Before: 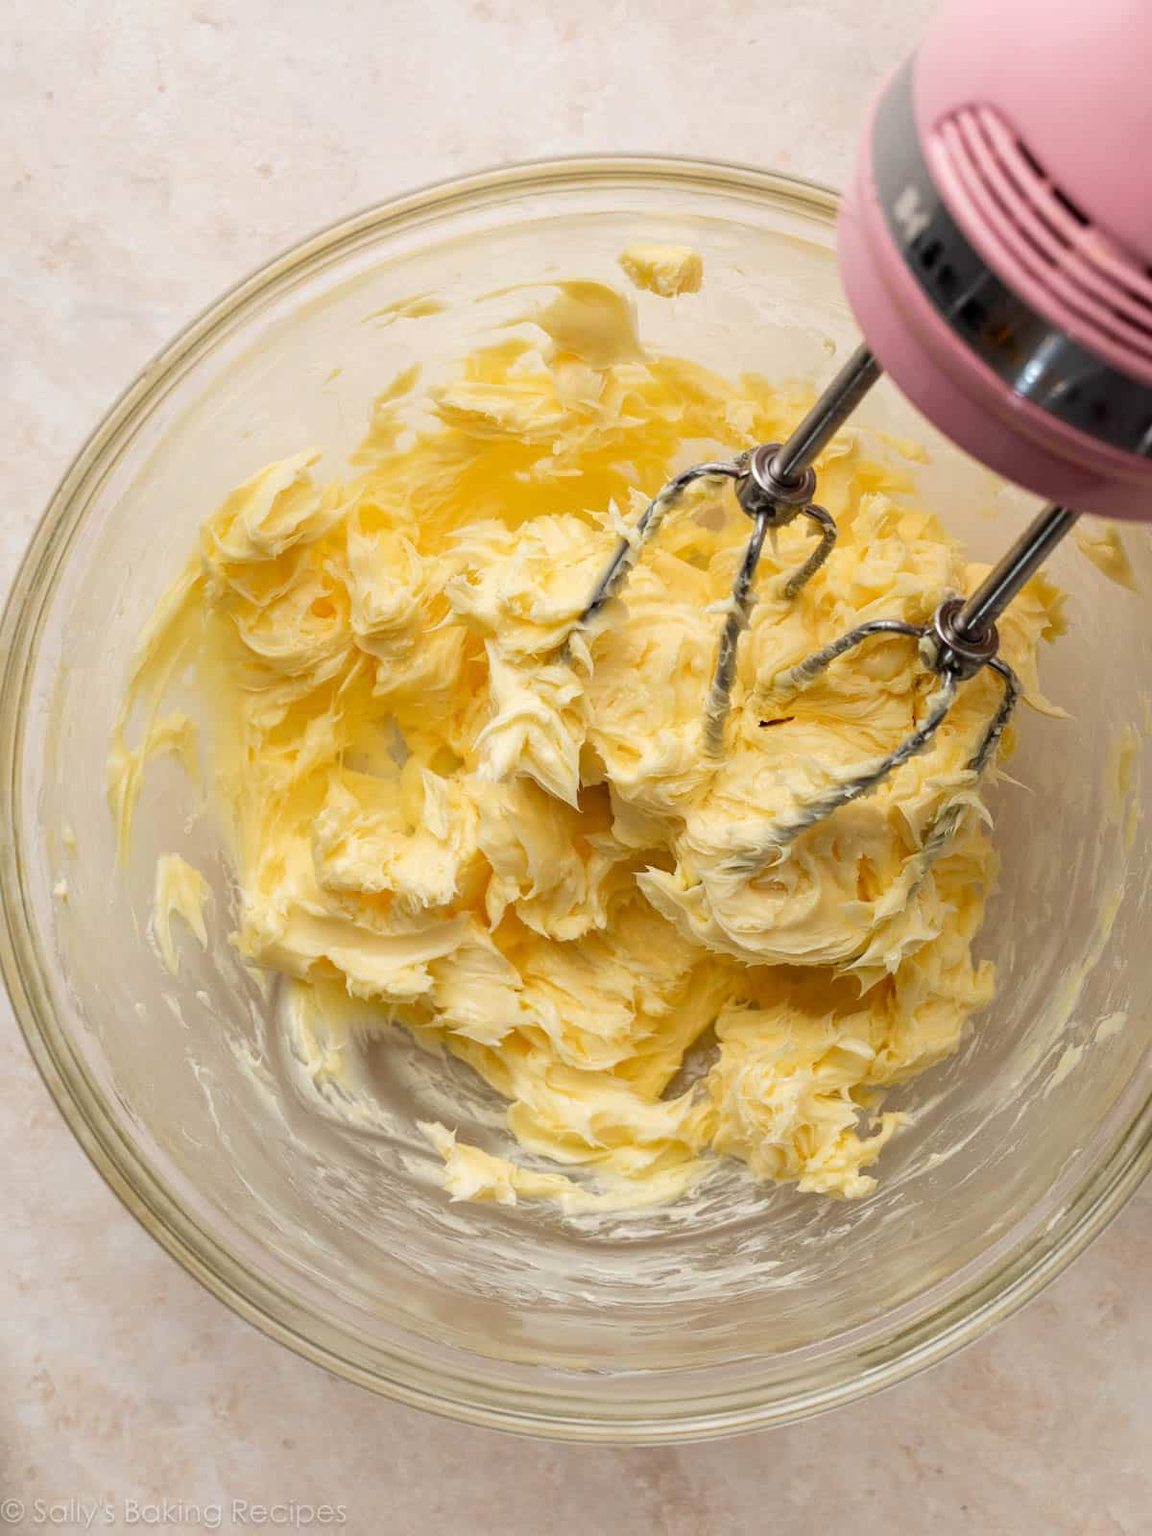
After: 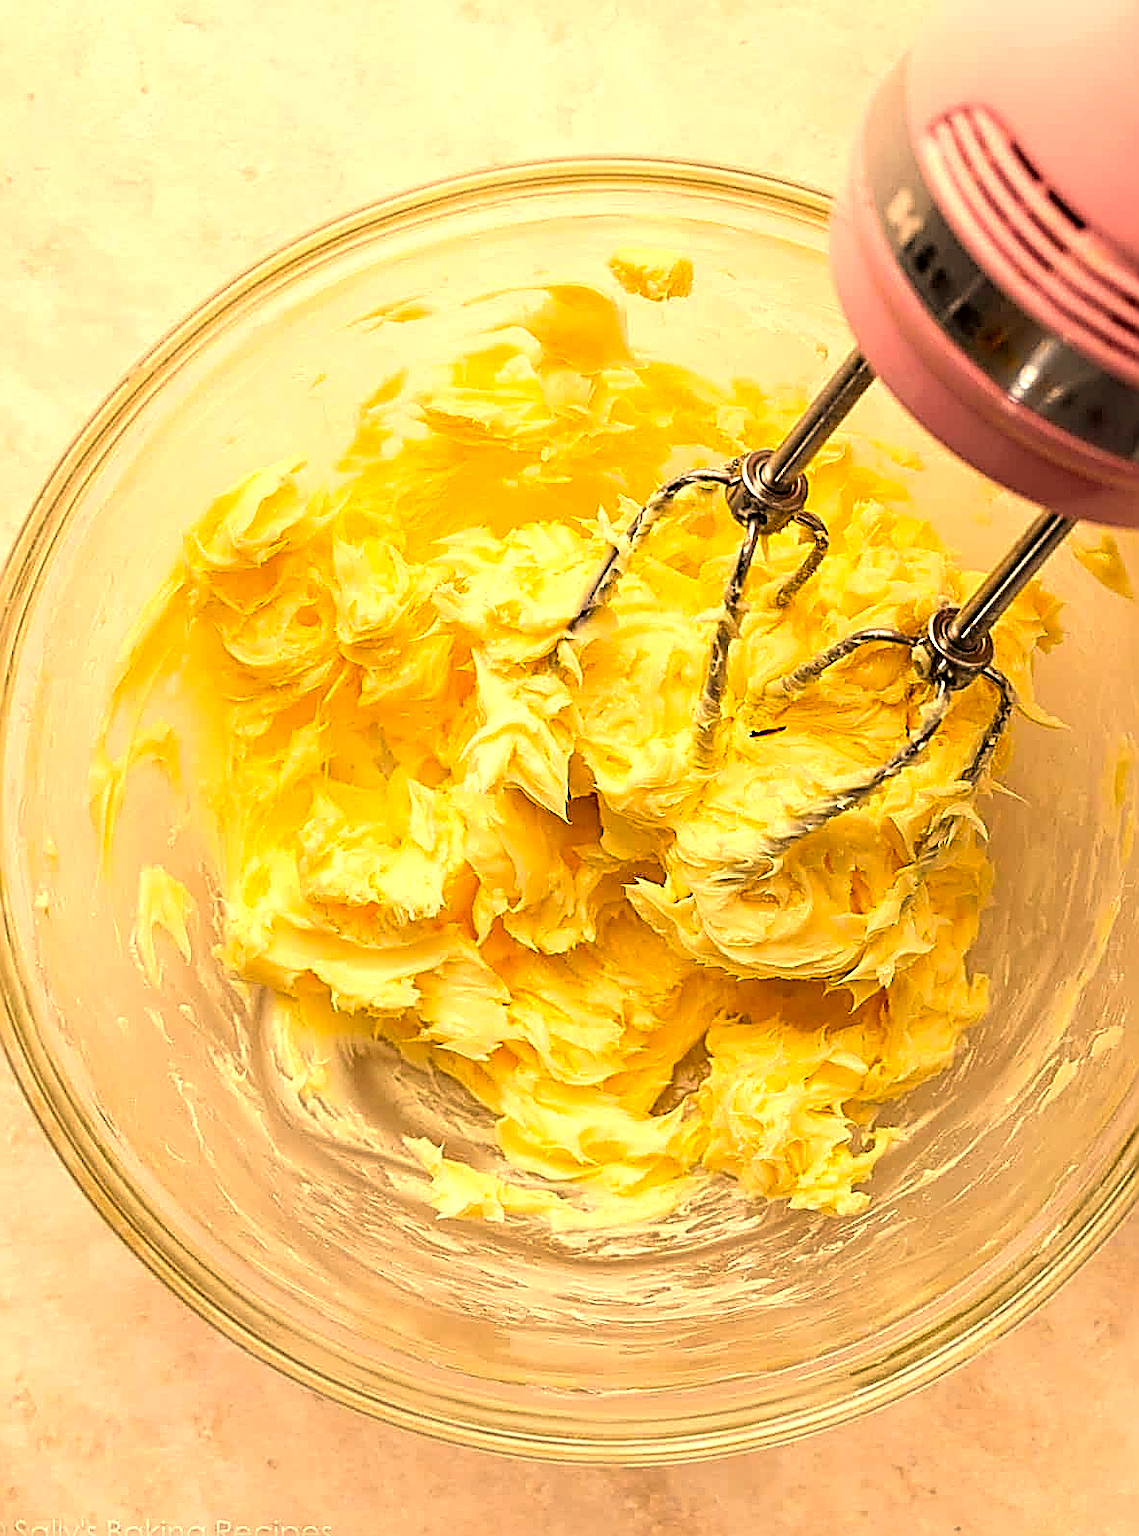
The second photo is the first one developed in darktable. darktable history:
crop and rotate: left 1.693%, right 0.644%, bottom 1.351%
color correction: highlights a* 17.98, highlights b* 36.13, shadows a* 1.58, shadows b* 6.24, saturation 1.02
exposure: exposure 0.607 EV, compensate exposure bias true, compensate highlight preservation false
sharpen: amount 1.998
